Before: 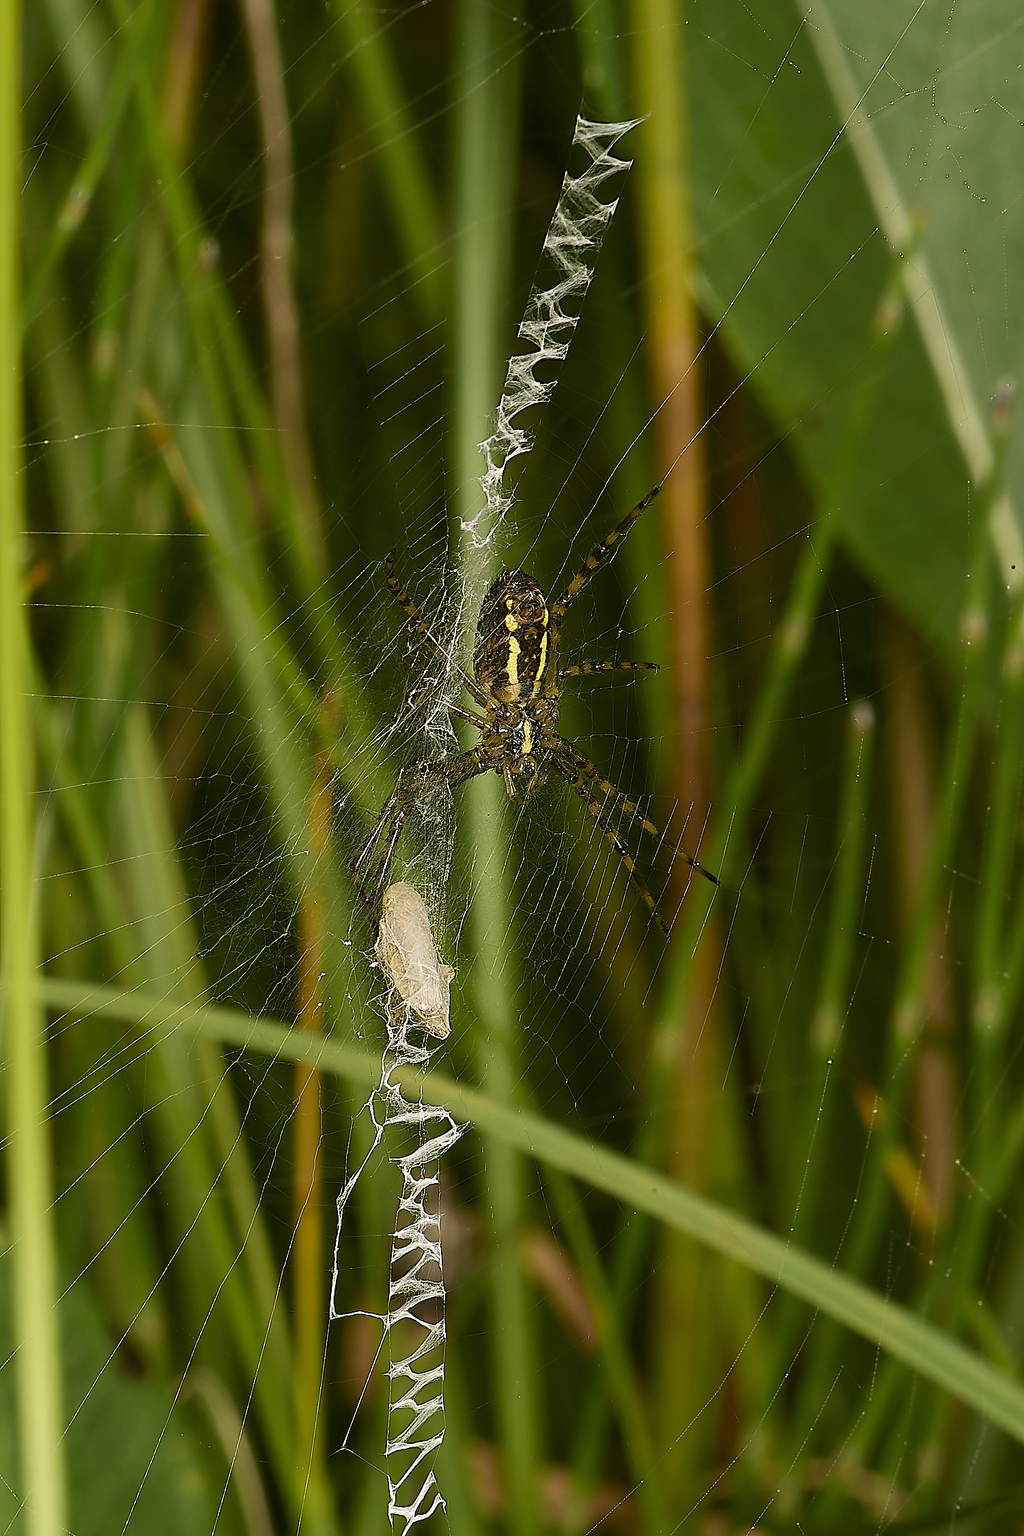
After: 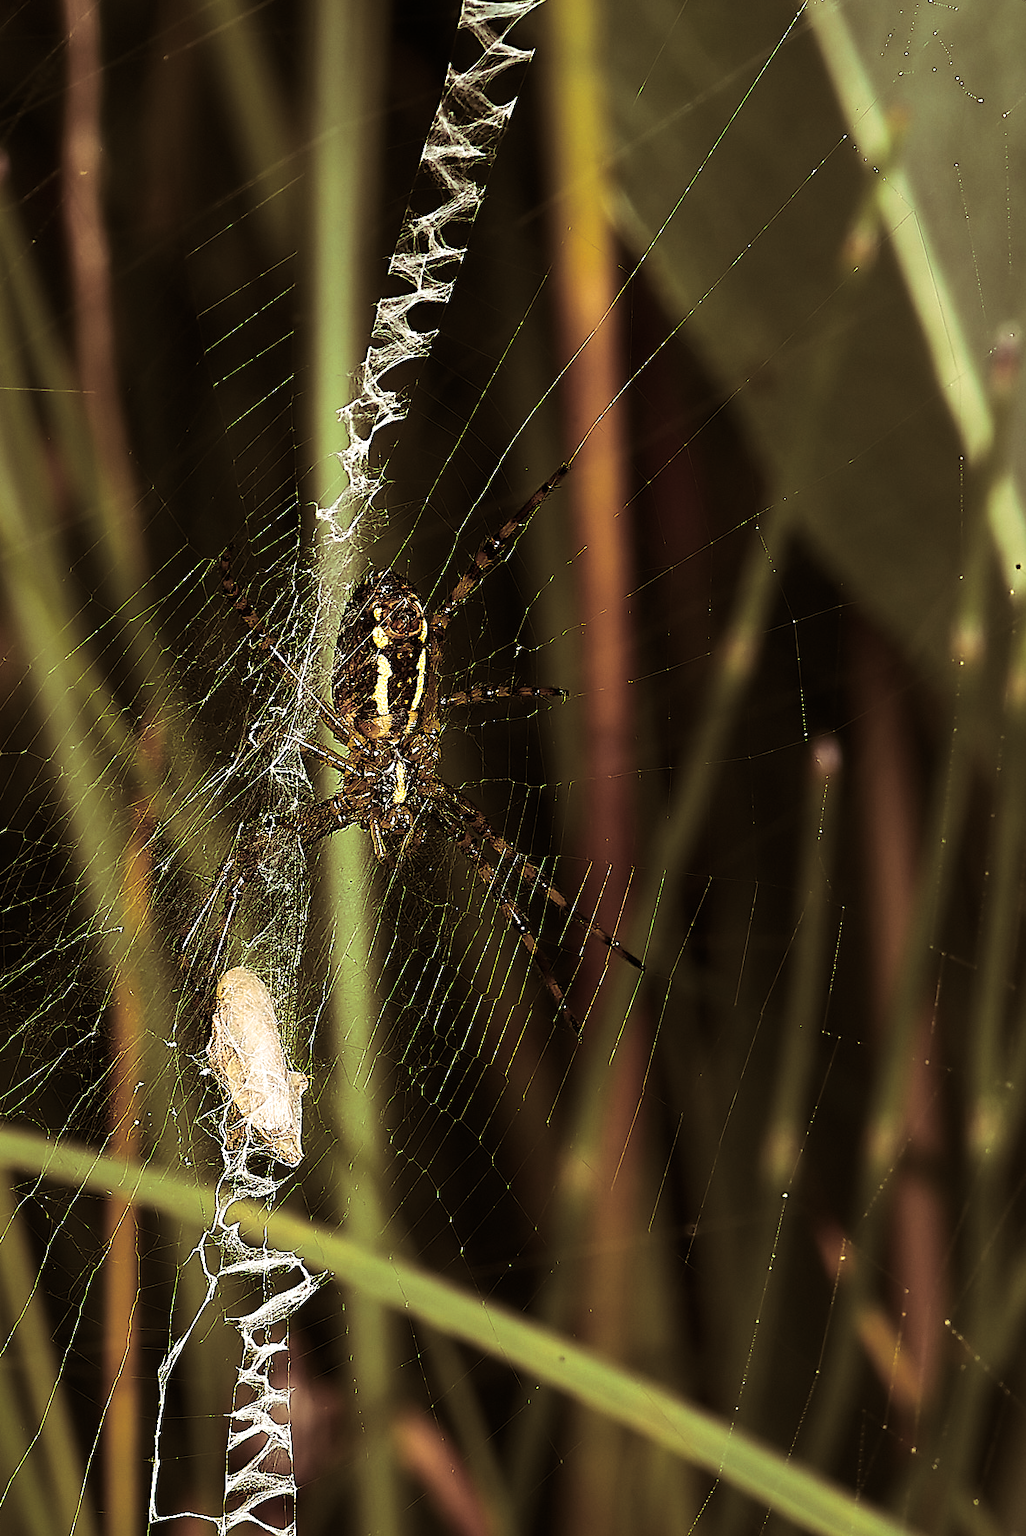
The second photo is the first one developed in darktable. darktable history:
tone equalizer: -8 EV -0.75 EV, -7 EV -0.7 EV, -6 EV -0.6 EV, -5 EV -0.4 EV, -3 EV 0.4 EV, -2 EV 0.6 EV, -1 EV 0.7 EV, +0 EV 0.75 EV, edges refinement/feathering 500, mask exposure compensation -1.57 EV, preserve details no
crop and rotate: left 20.74%, top 7.912%, right 0.375%, bottom 13.378%
split-toning: shadows › saturation 0.41, highlights › saturation 0, compress 33.55%
